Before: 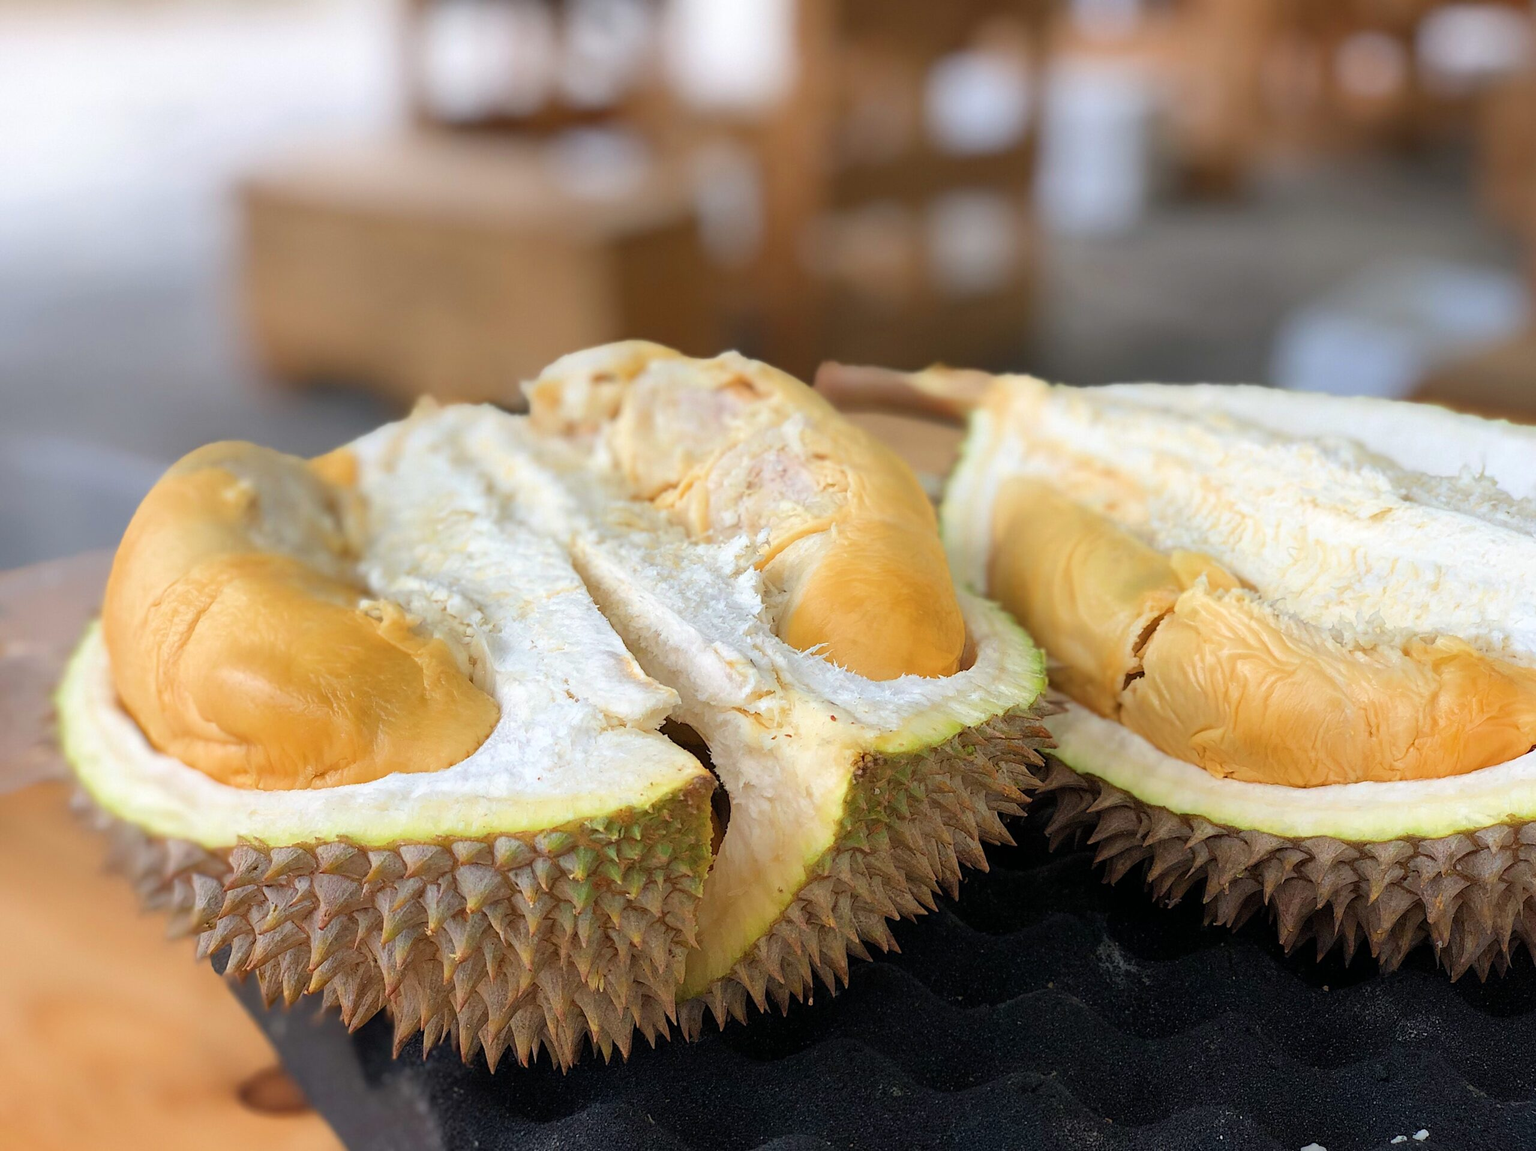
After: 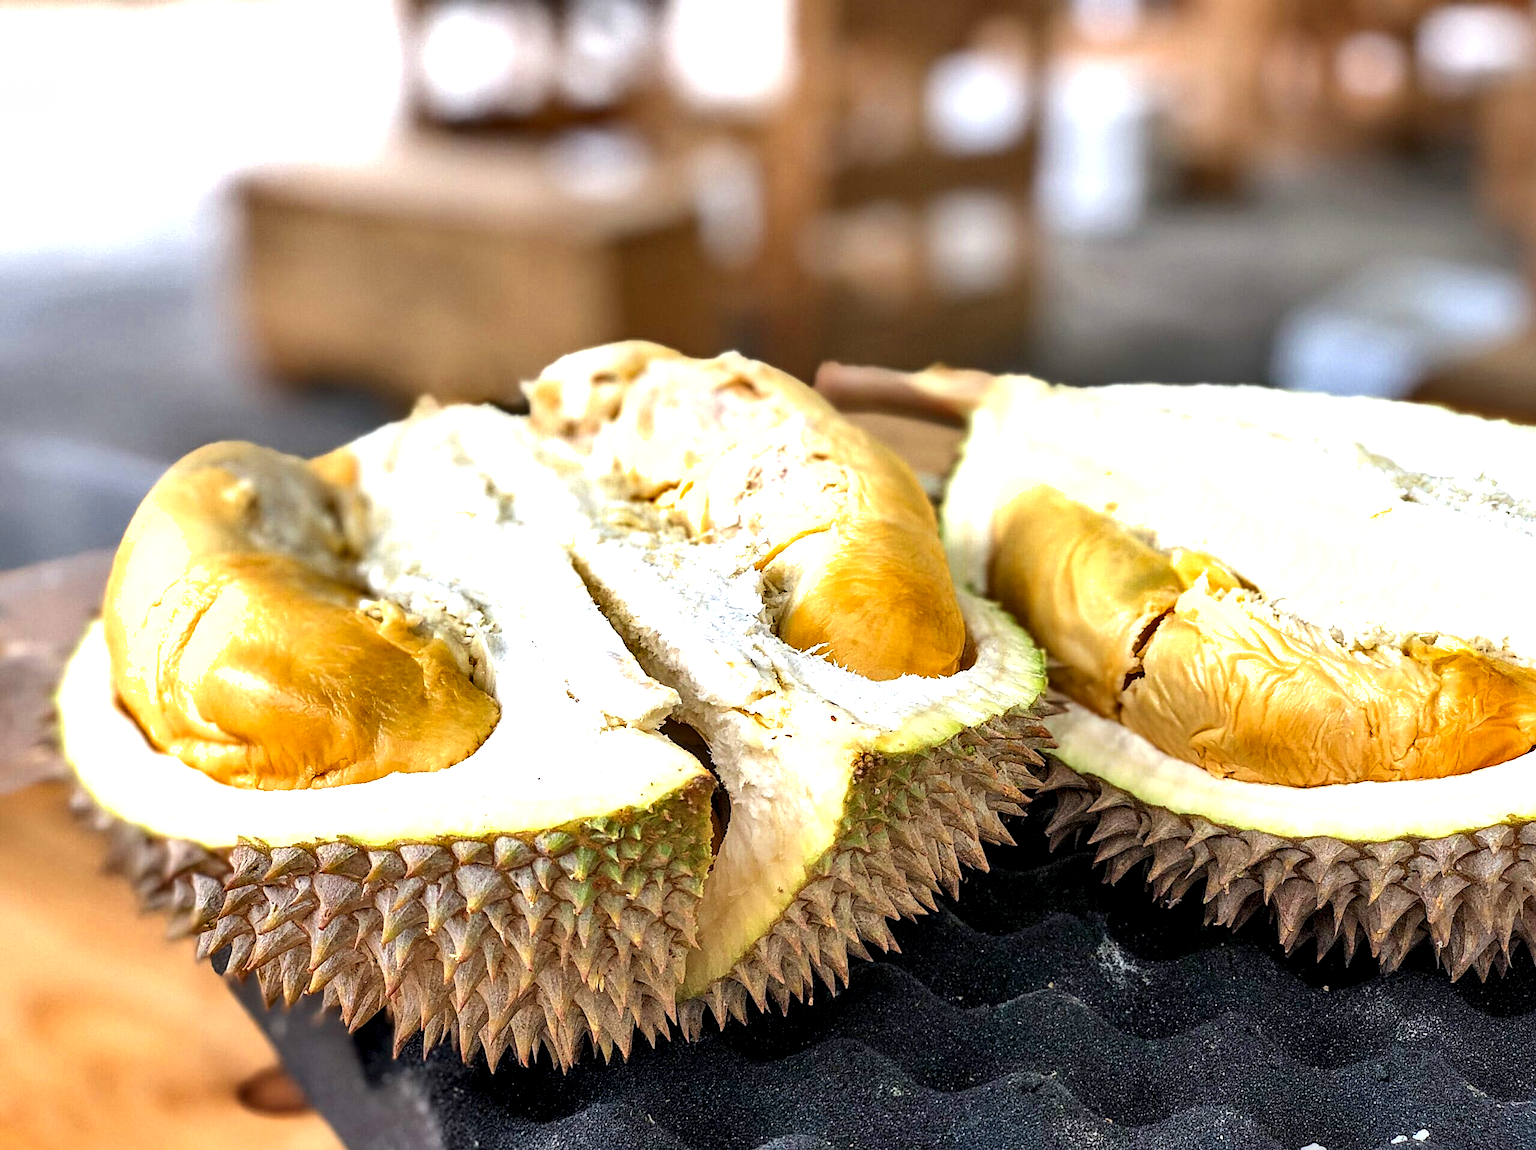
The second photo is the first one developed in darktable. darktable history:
sharpen: amount 0.2
shadows and highlights: soften with gaussian
exposure: black level correction 0, exposure 0.7 EV, compensate exposure bias true, compensate highlight preservation false
local contrast: highlights 60%, shadows 60%, detail 160%
